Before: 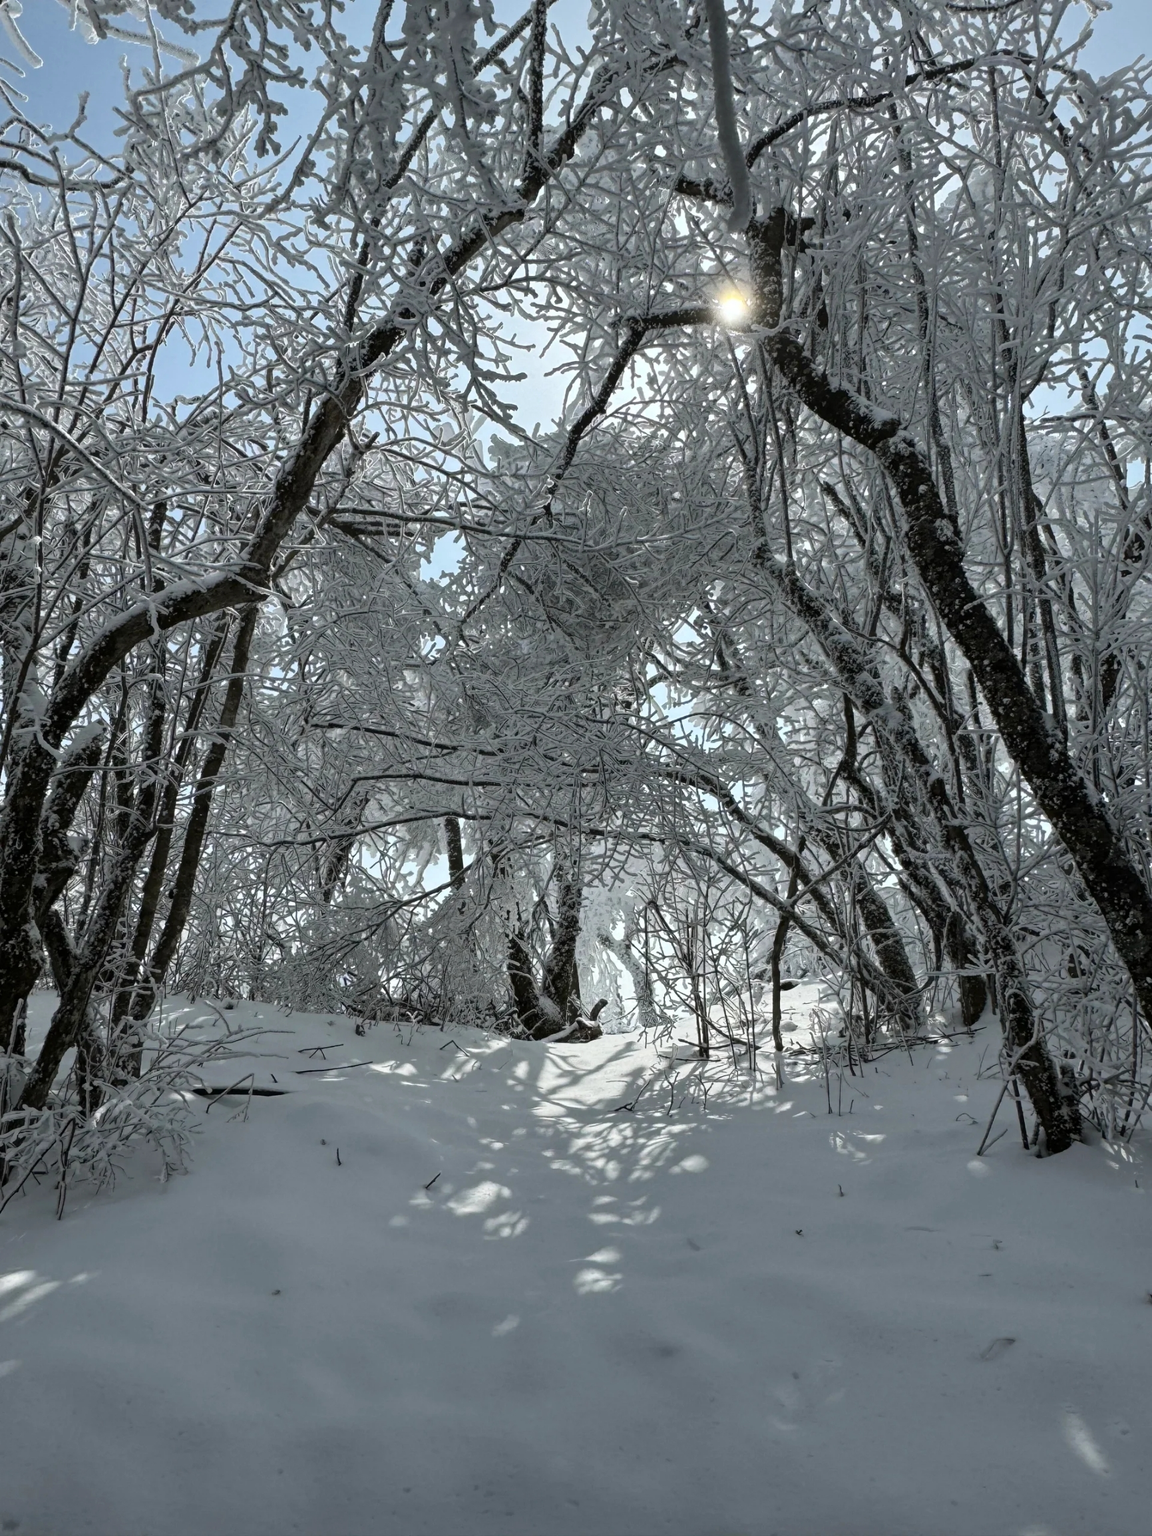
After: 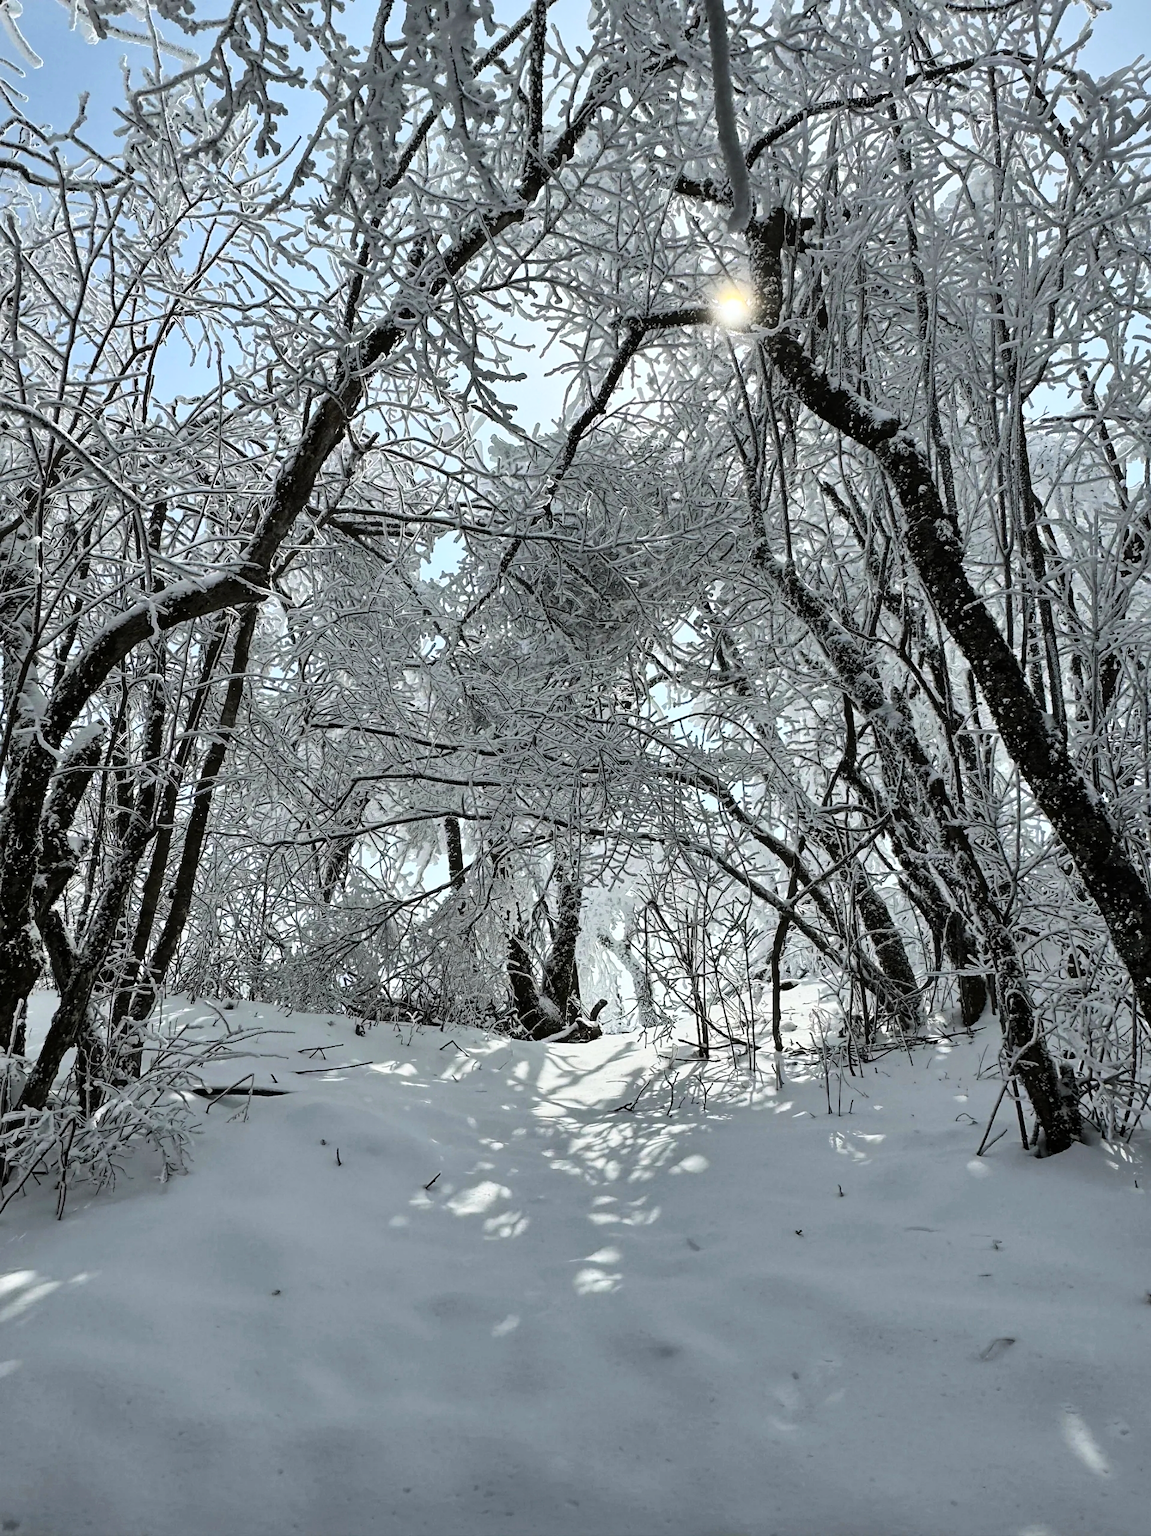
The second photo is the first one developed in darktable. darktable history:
shadows and highlights: shadows 60.03, soften with gaussian
sharpen: radius 1.915, amount 0.399, threshold 1.454
base curve: curves: ch0 [(0, 0) (0.032, 0.025) (0.121, 0.166) (0.206, 0.329) (0.605, 0.79) (1, 1)]
